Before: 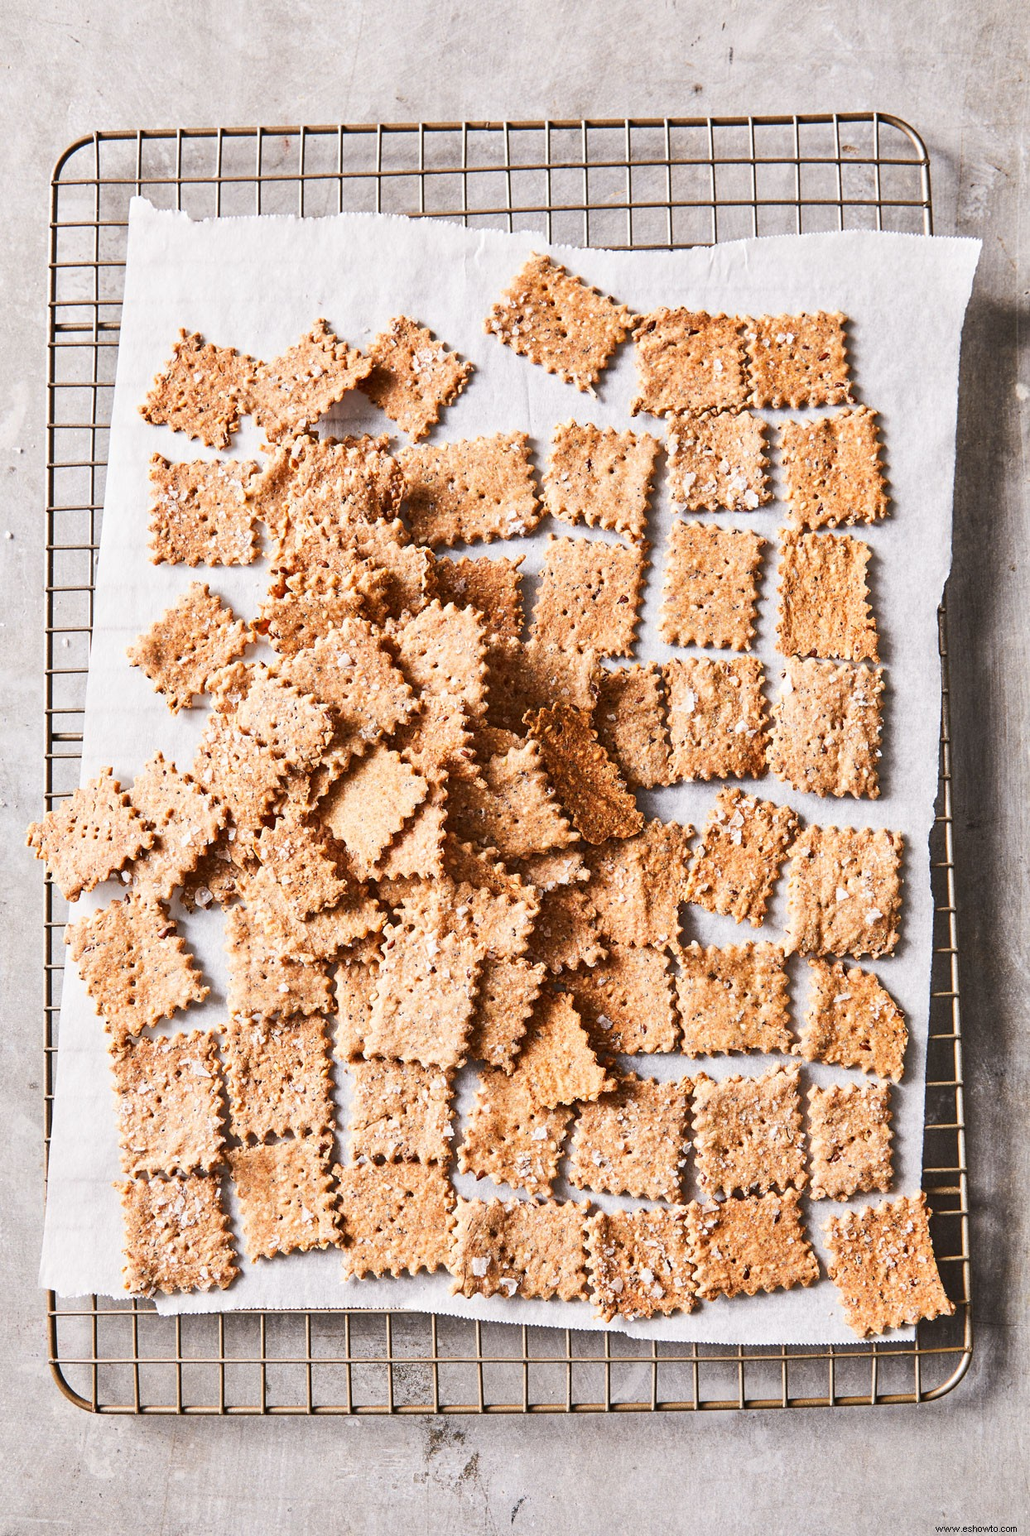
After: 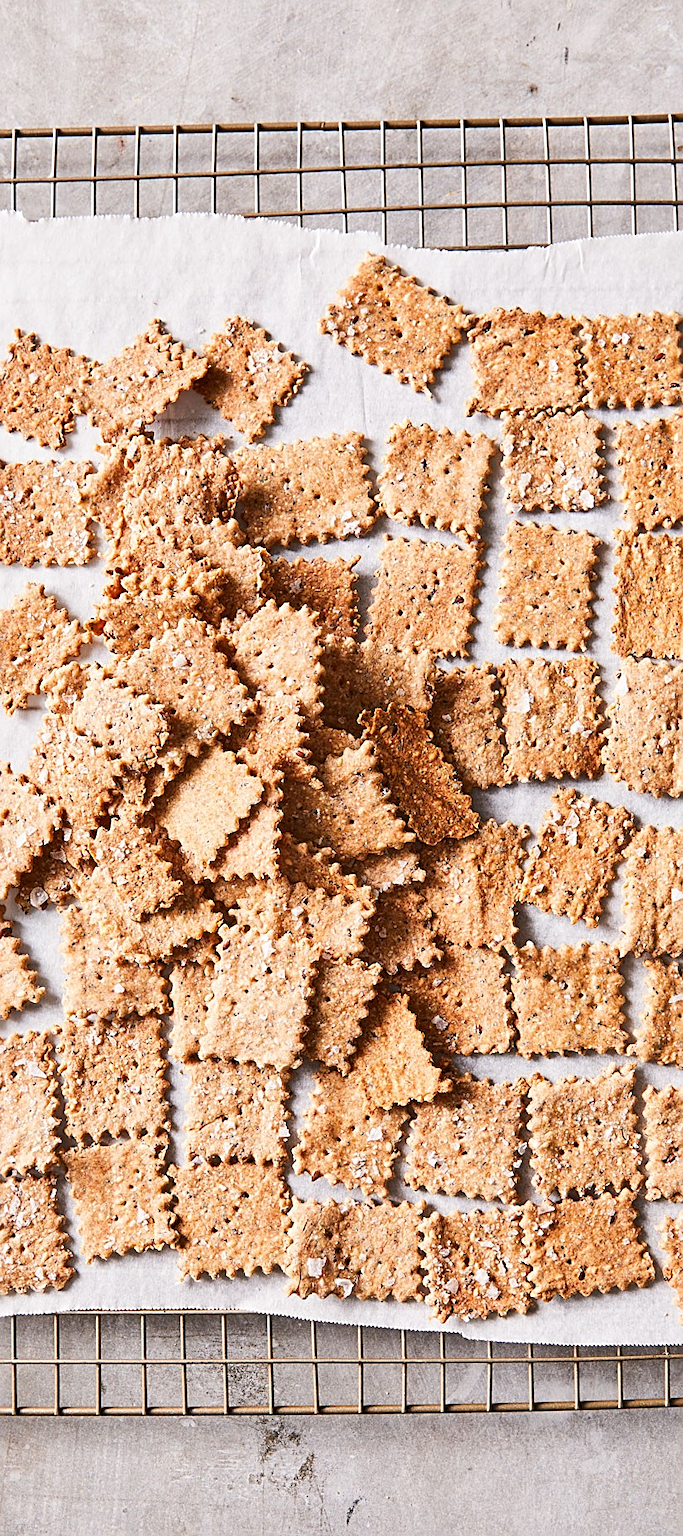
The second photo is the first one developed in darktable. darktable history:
crop and rotate: left 16.151%, right 17.412%
sharpen: on, module defaults
